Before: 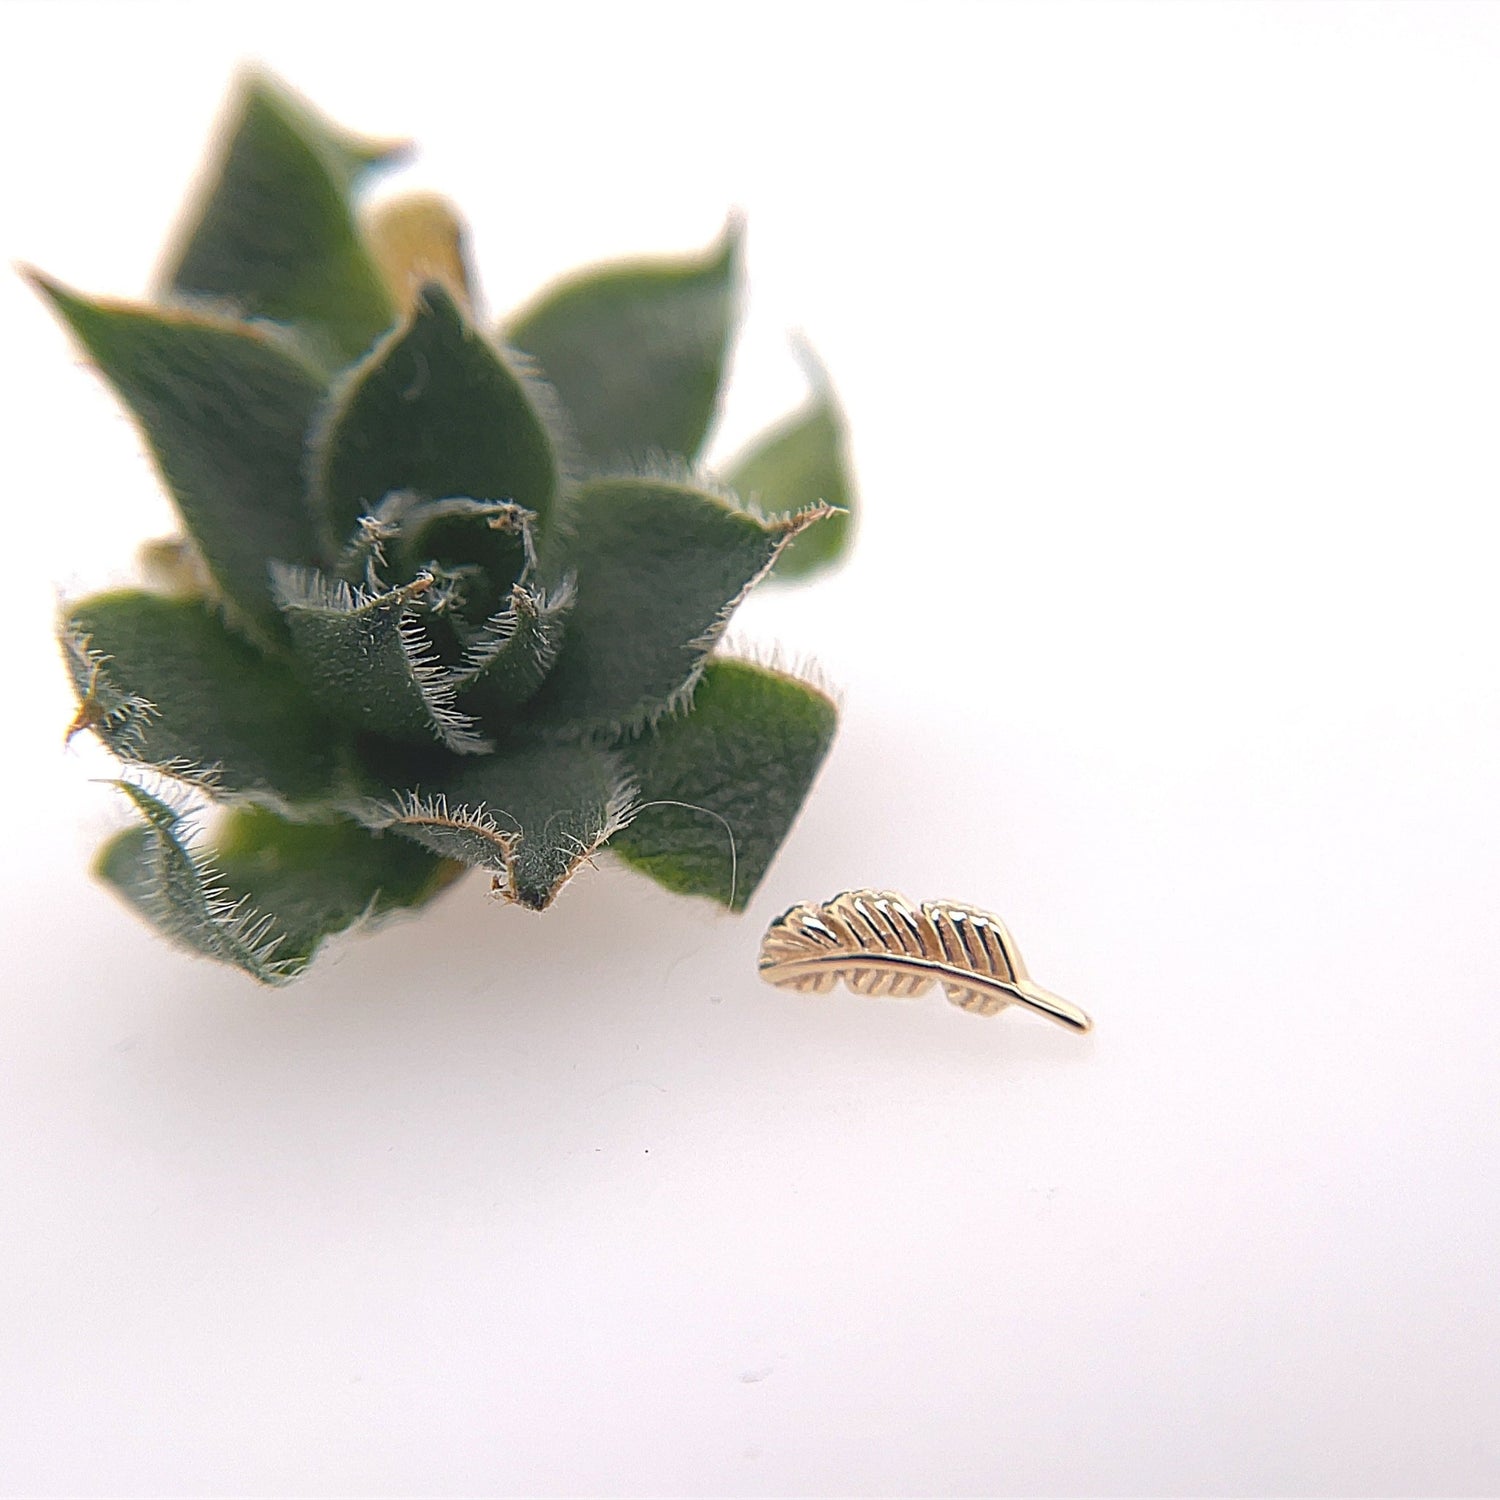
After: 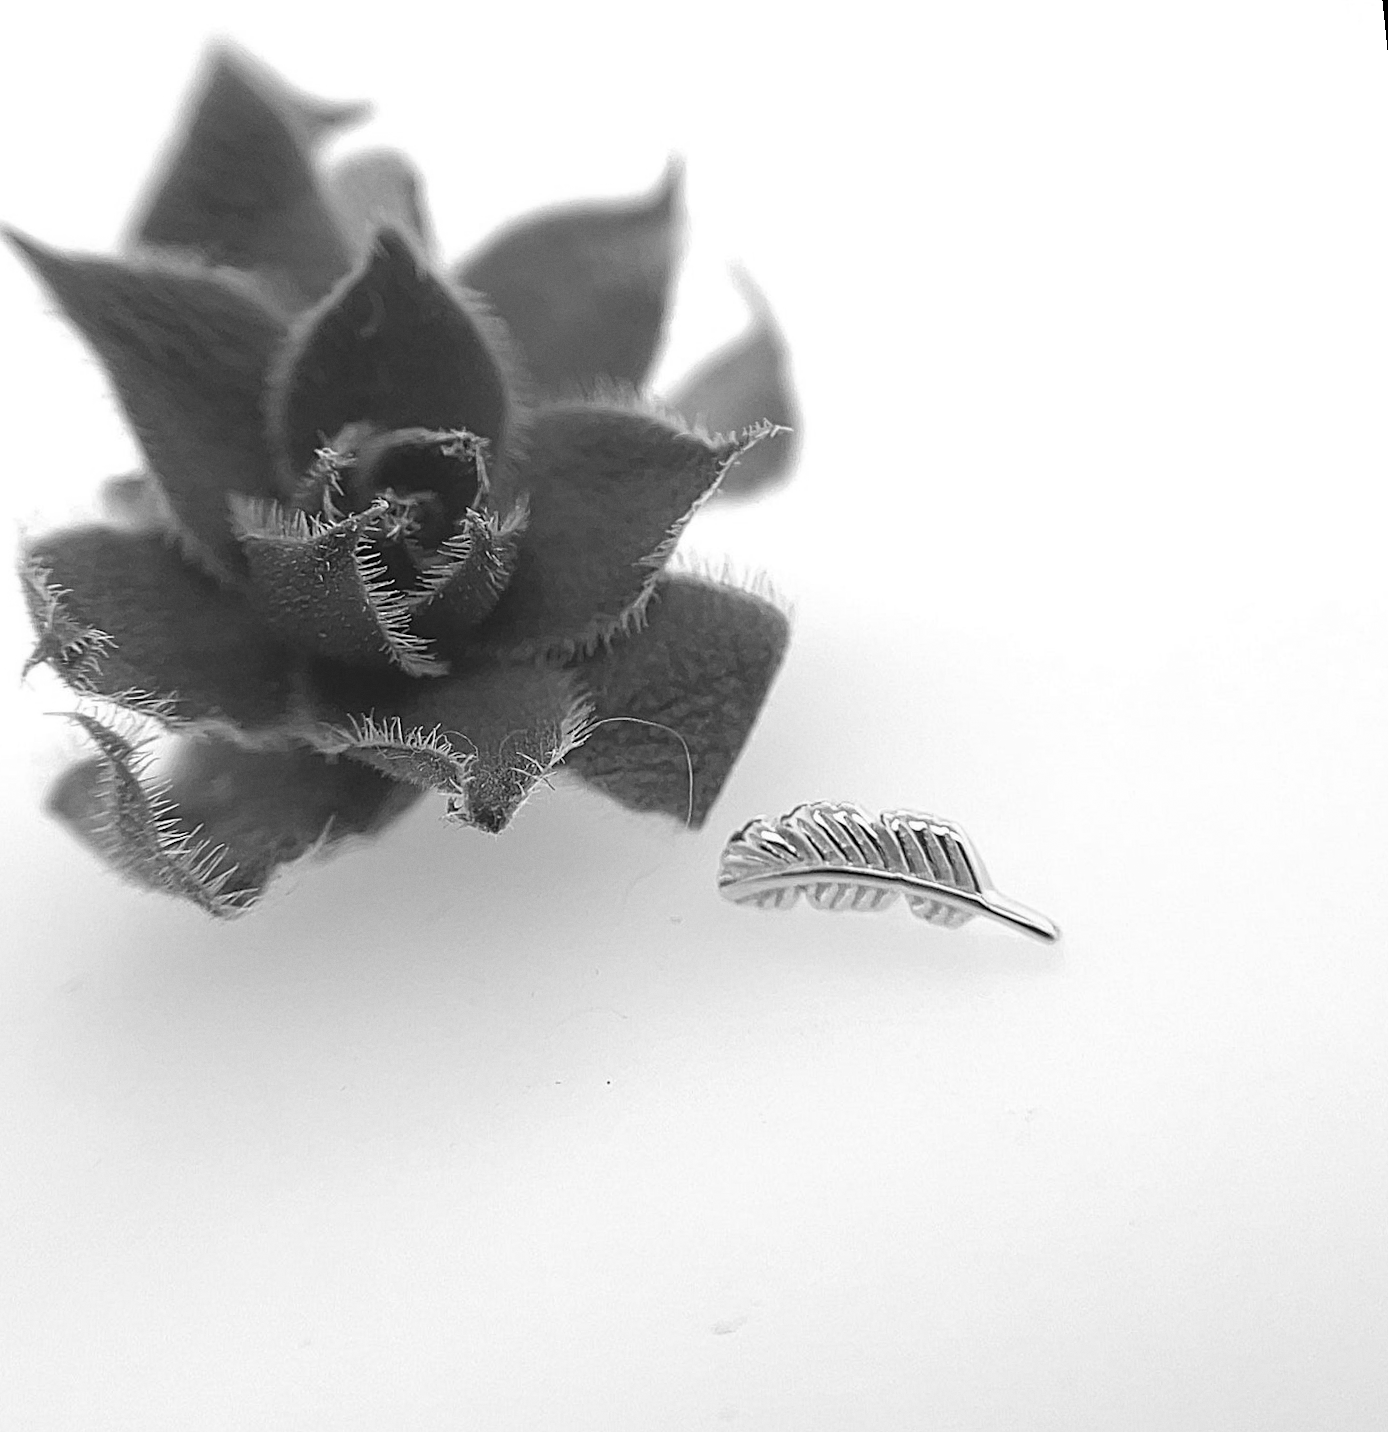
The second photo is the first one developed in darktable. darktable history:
tone equalizer: on, module defaults
grain: coarseness 0.09 ISO, strength 10%
rotate and perspective: rotation -1.68°, lens shift (vertical) -0.146, crop left 0.049, crop right 0.912, crop top 0.032, crop bottom 0.96
monochrome: on, module defaults
